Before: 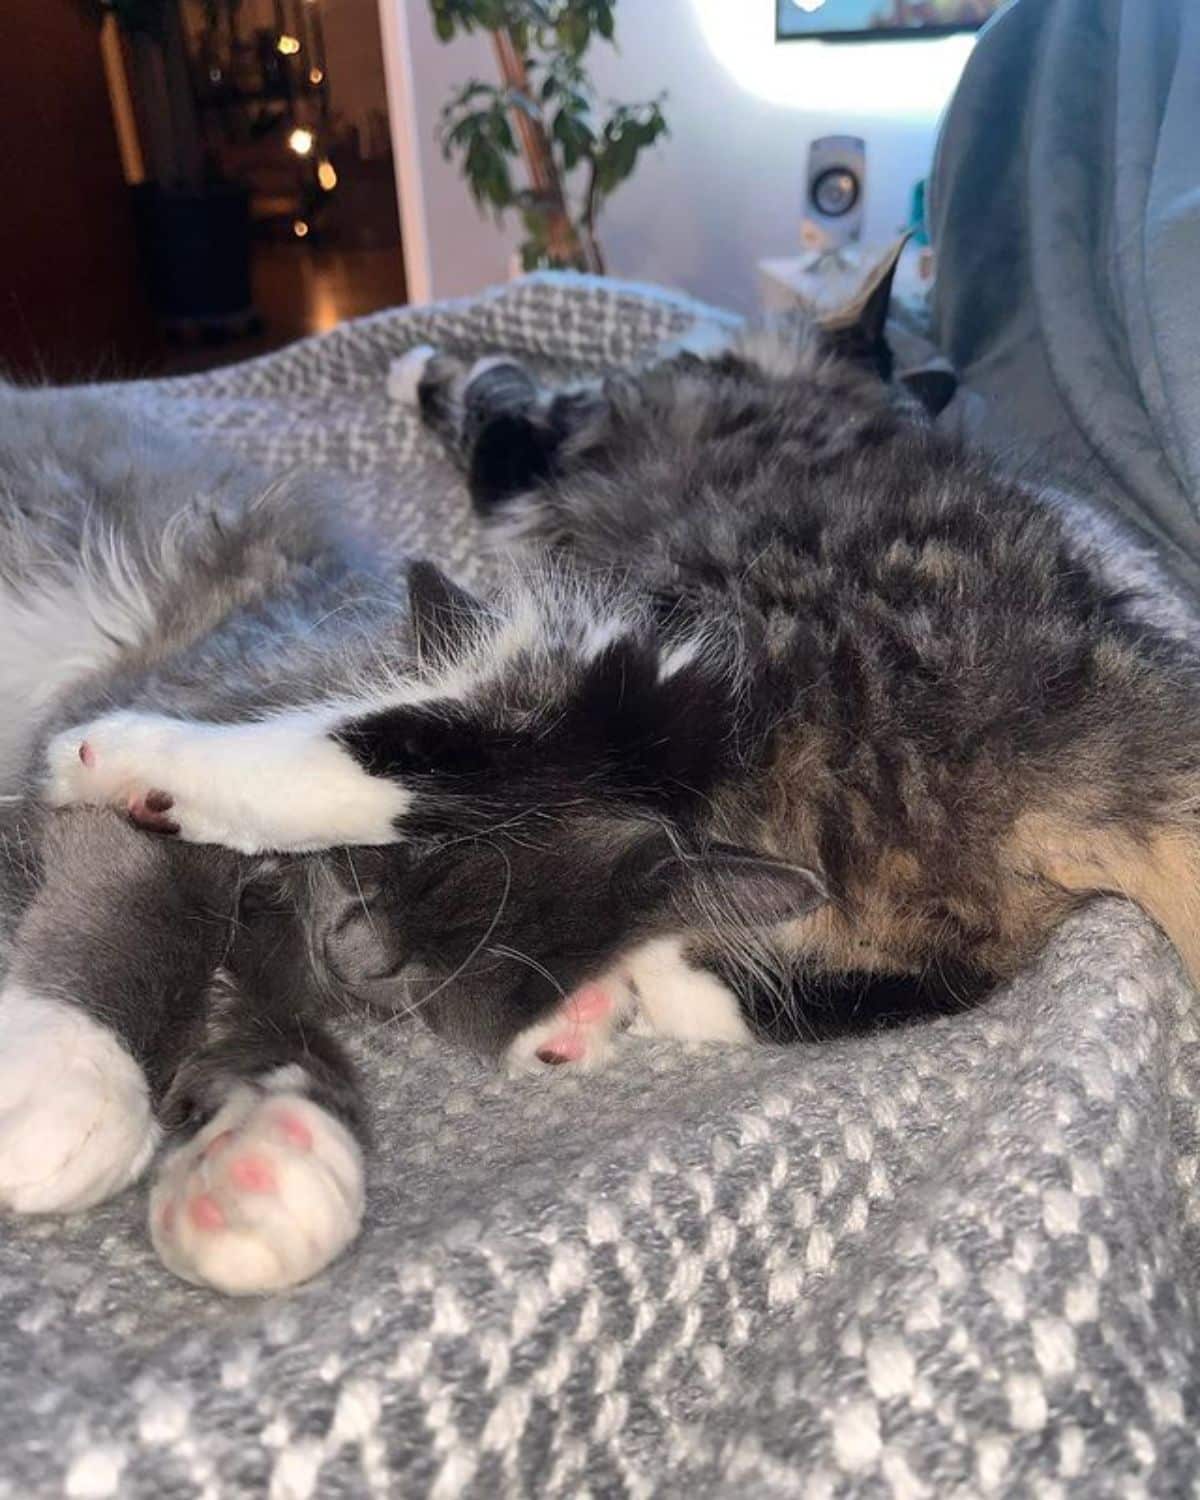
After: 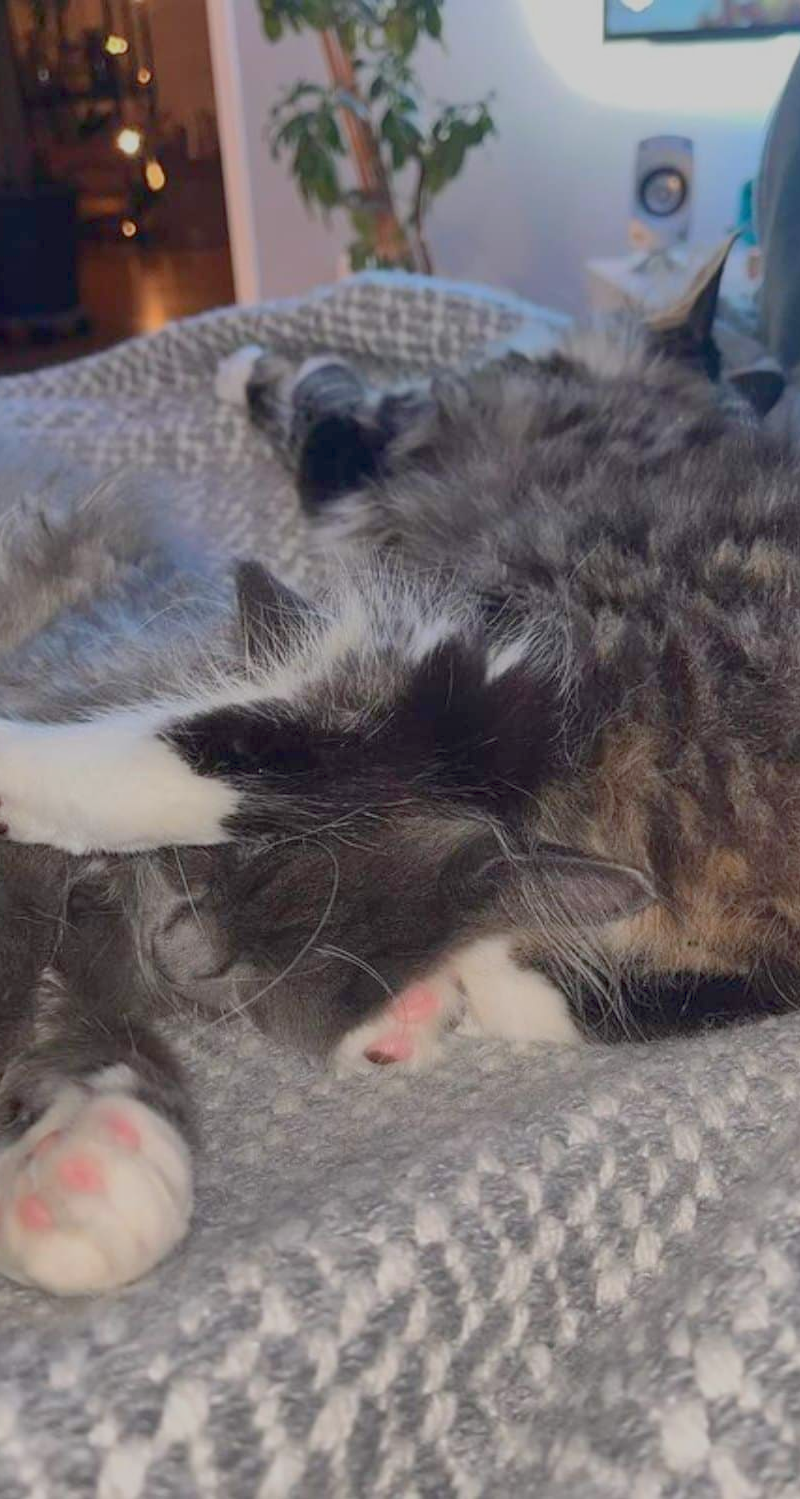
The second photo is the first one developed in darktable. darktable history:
crop and rotate: left 14.374%, right 18.944%
exposure: compensate highlight preservation false
color balance rgb: perceptual saturation grading › global saturation -0.01%, contrast -29.915%
